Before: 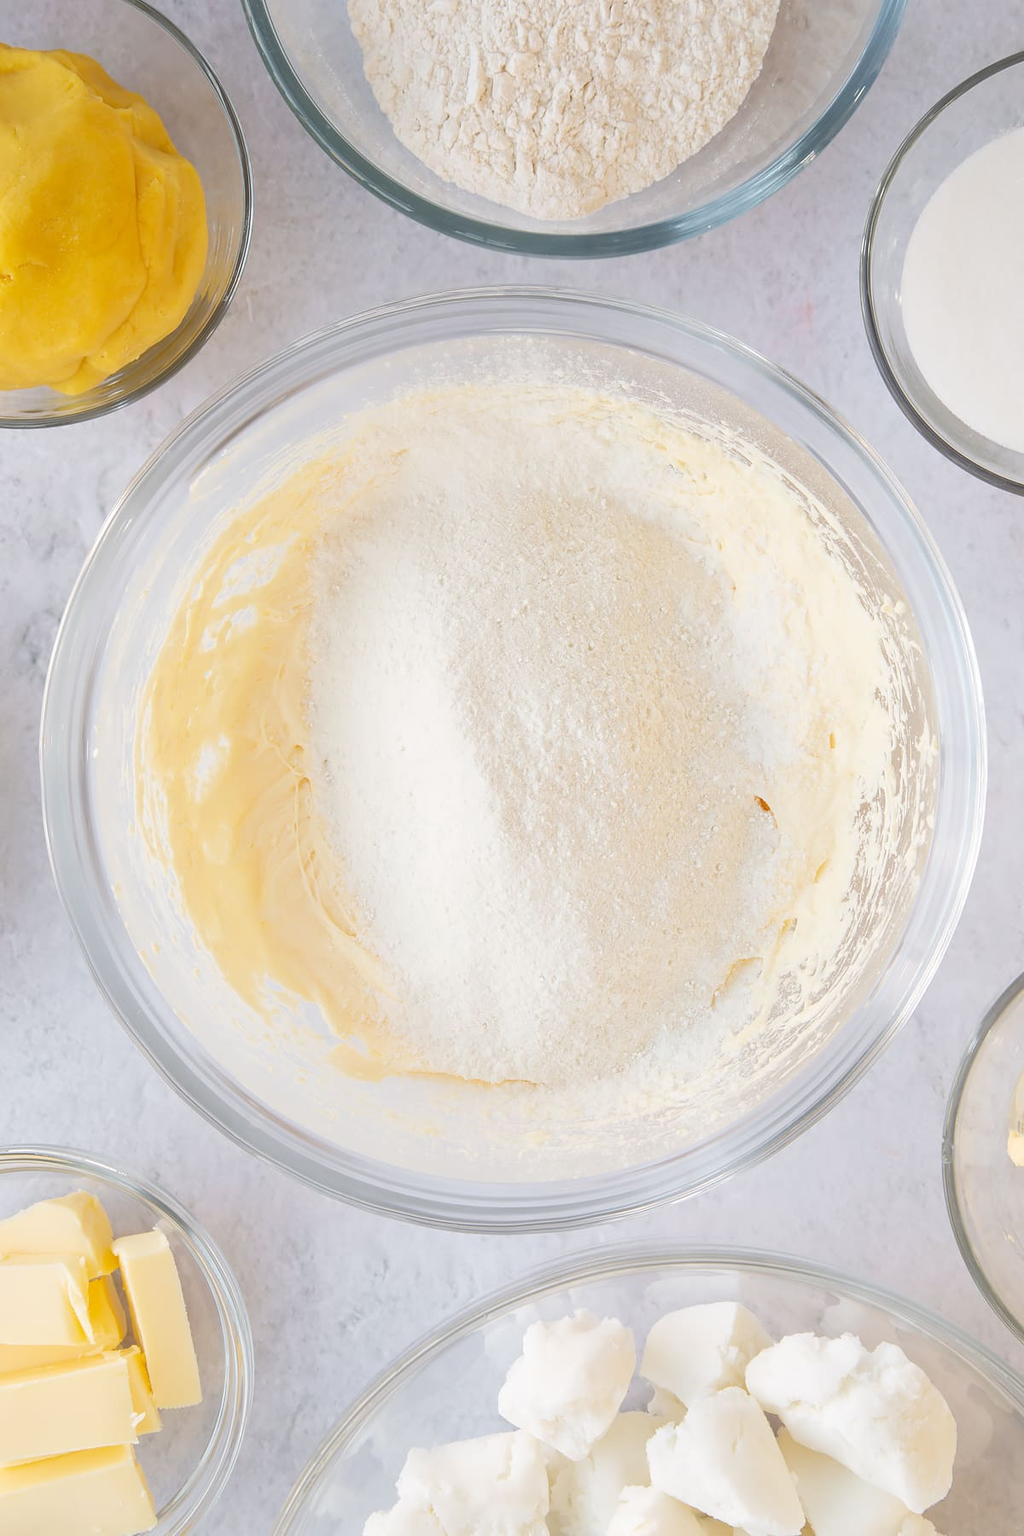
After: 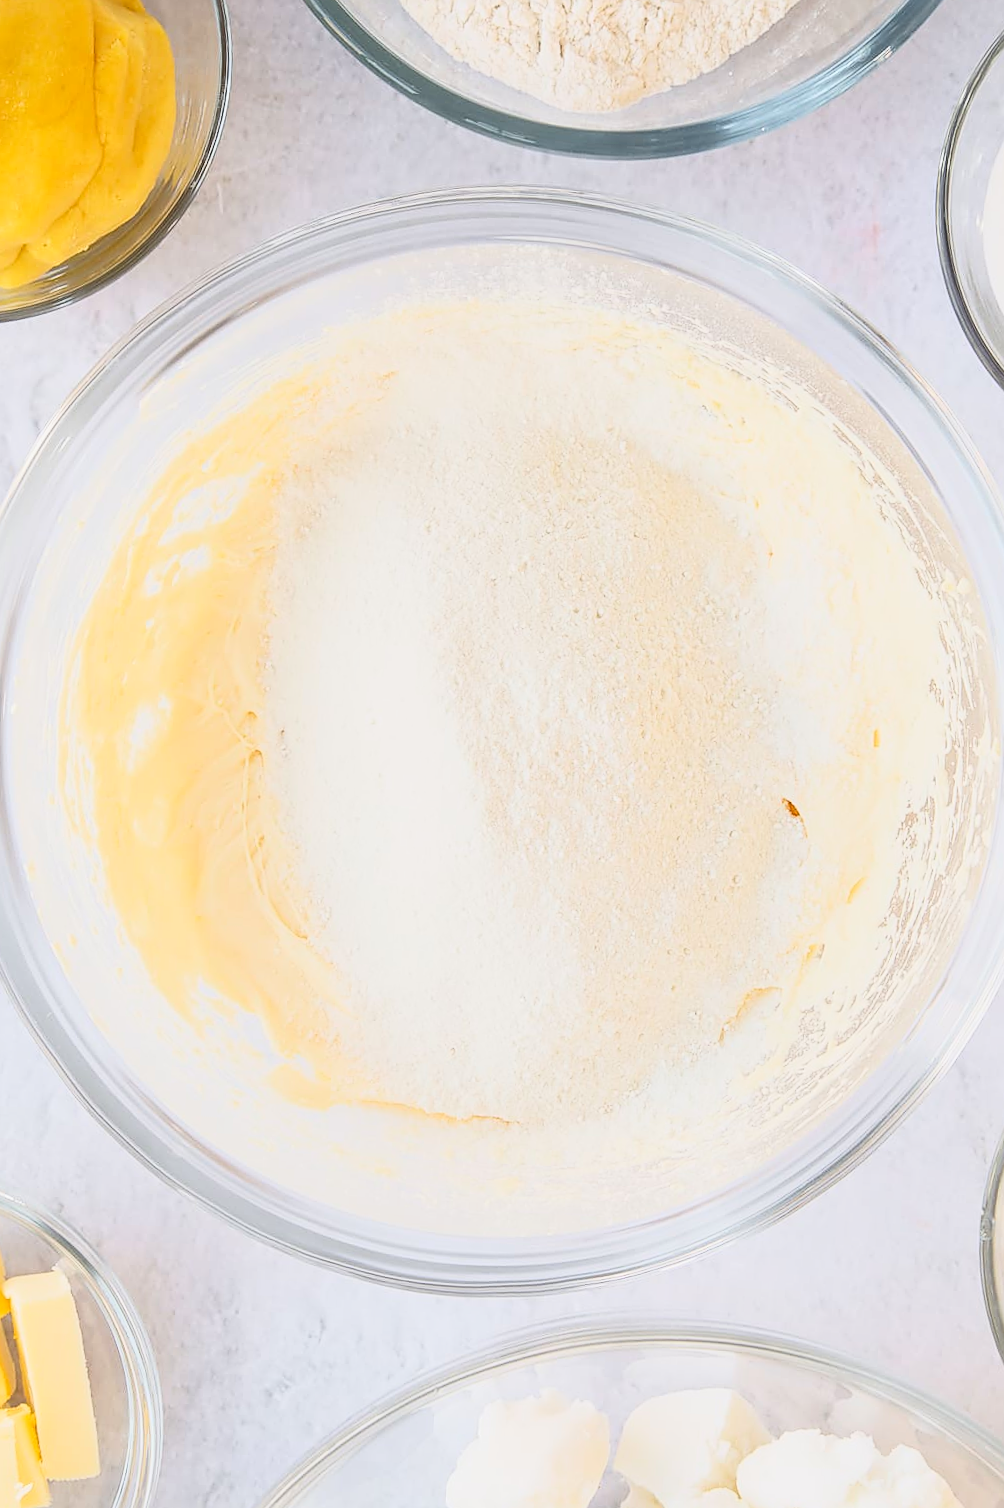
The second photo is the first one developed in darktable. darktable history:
crop and rotate: angle -2.91°, left 5.285%, top 5.163%, right 4.764%, bottom 4.75%
local contrast: on, module defaults
sharpen: amount 0.499
base curve: curves: ch0 [(0, 0) (0.088, 0.125) (0.176, 0.251) (0.354, 0.501) (0.613, 0.749) (1, 0.877)], exposure shift 0.01
